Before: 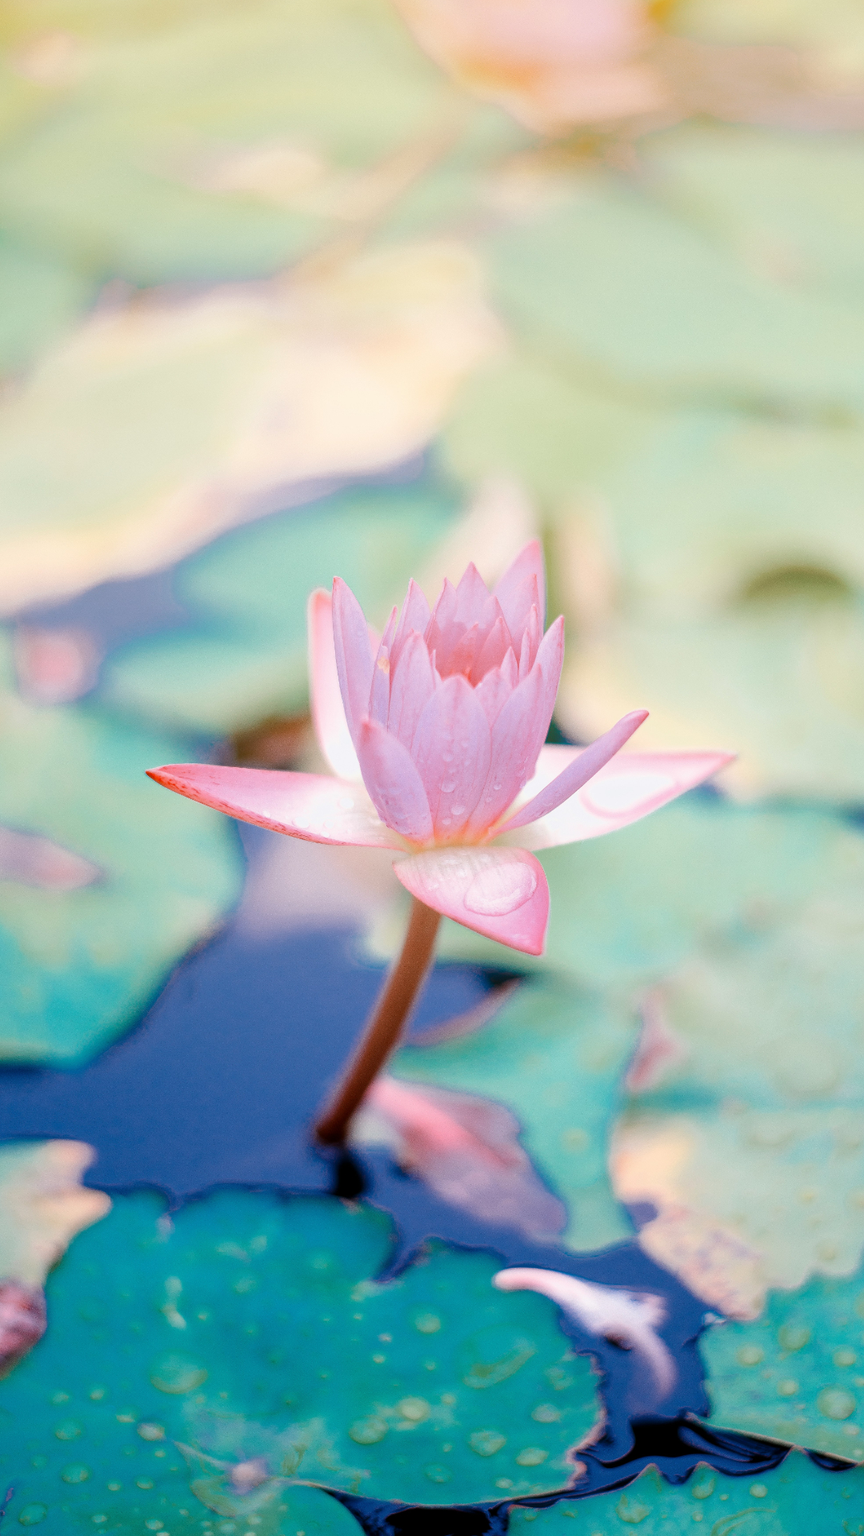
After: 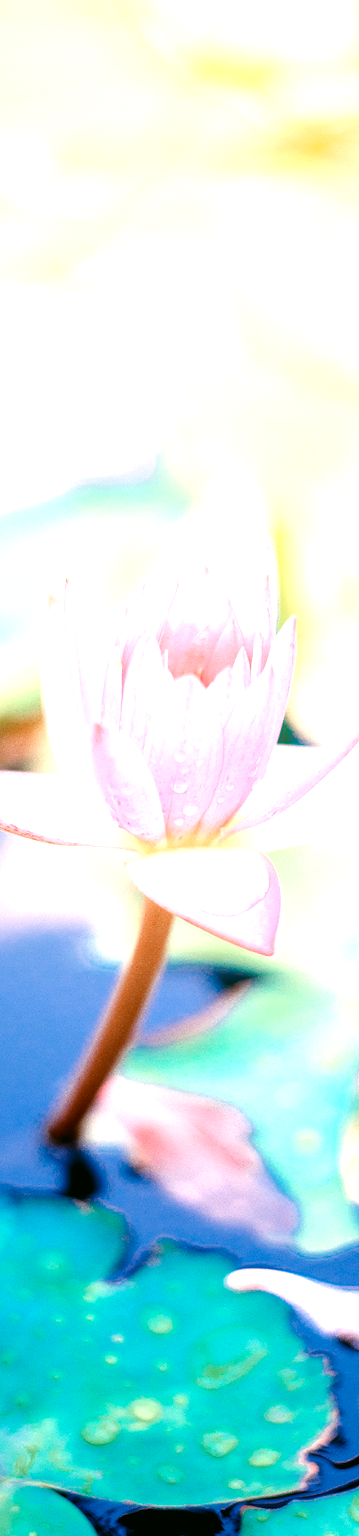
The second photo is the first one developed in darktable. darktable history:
levels: levels [0, 0.352, 0.703]
crop: left 31.105%, right 27.269%
color correction: highlights a* -0.388, highlights b* 9.41, shadows a* -8.71, shadows b* 0.77
